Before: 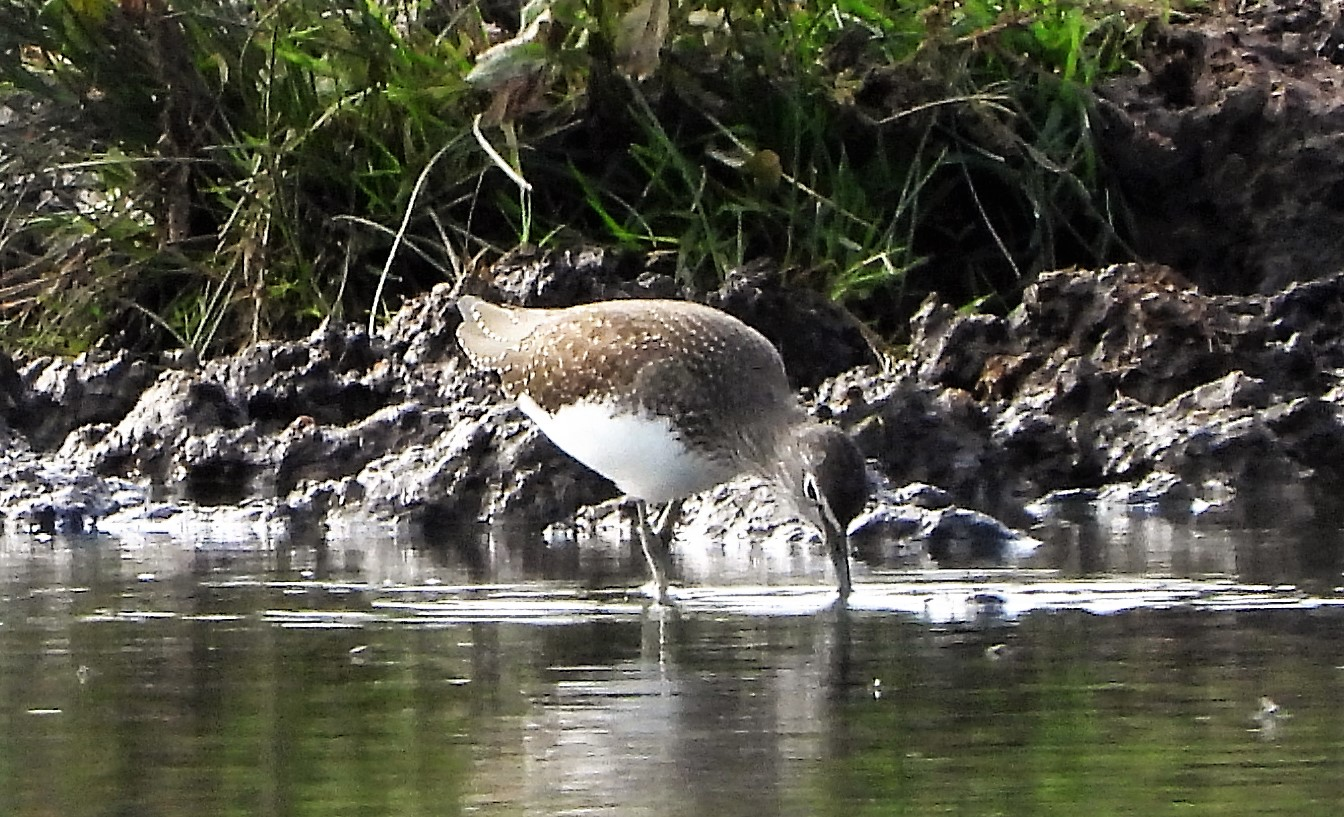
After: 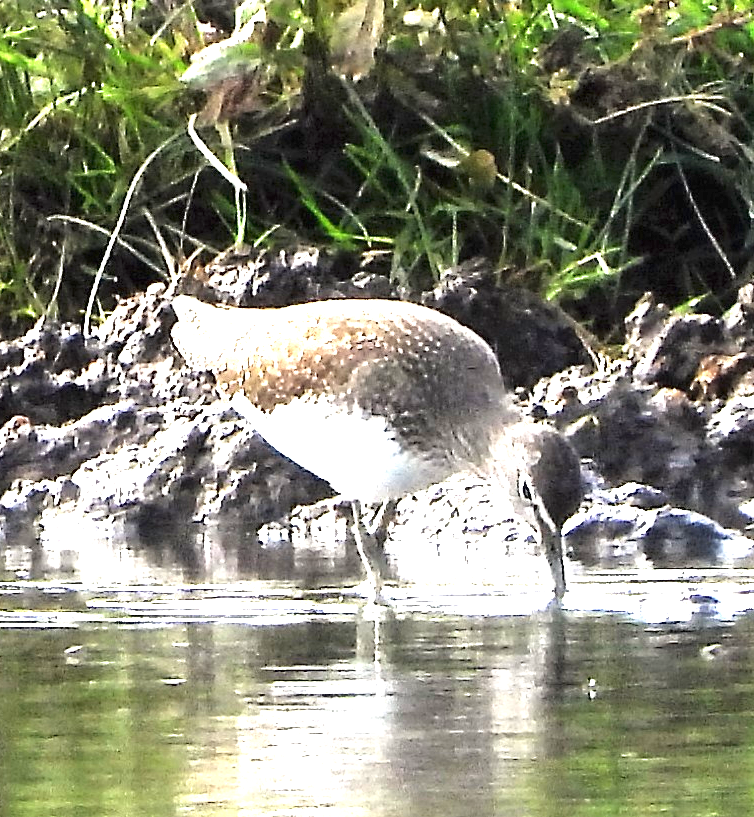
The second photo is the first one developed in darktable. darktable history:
crop: left 21.246%, right 22.651%
exposure: black level correction 0, exposure 1.755 EV, compensate exposure bias true, compensate highlight preservation false
